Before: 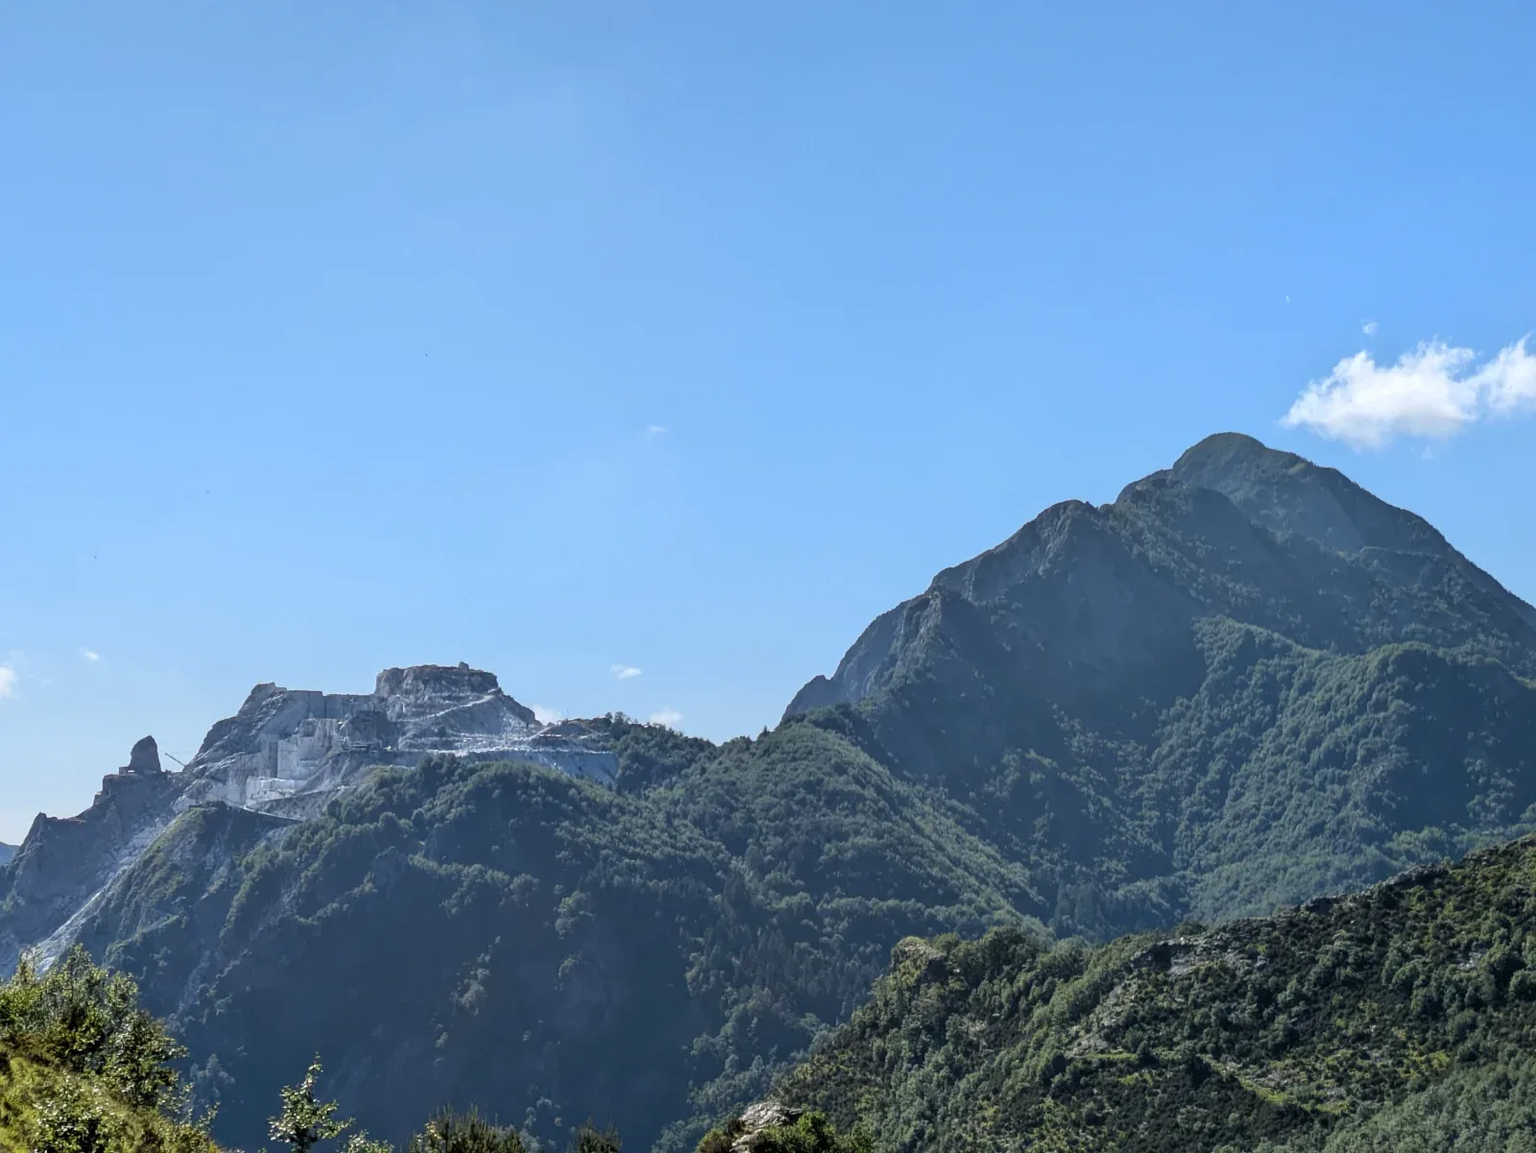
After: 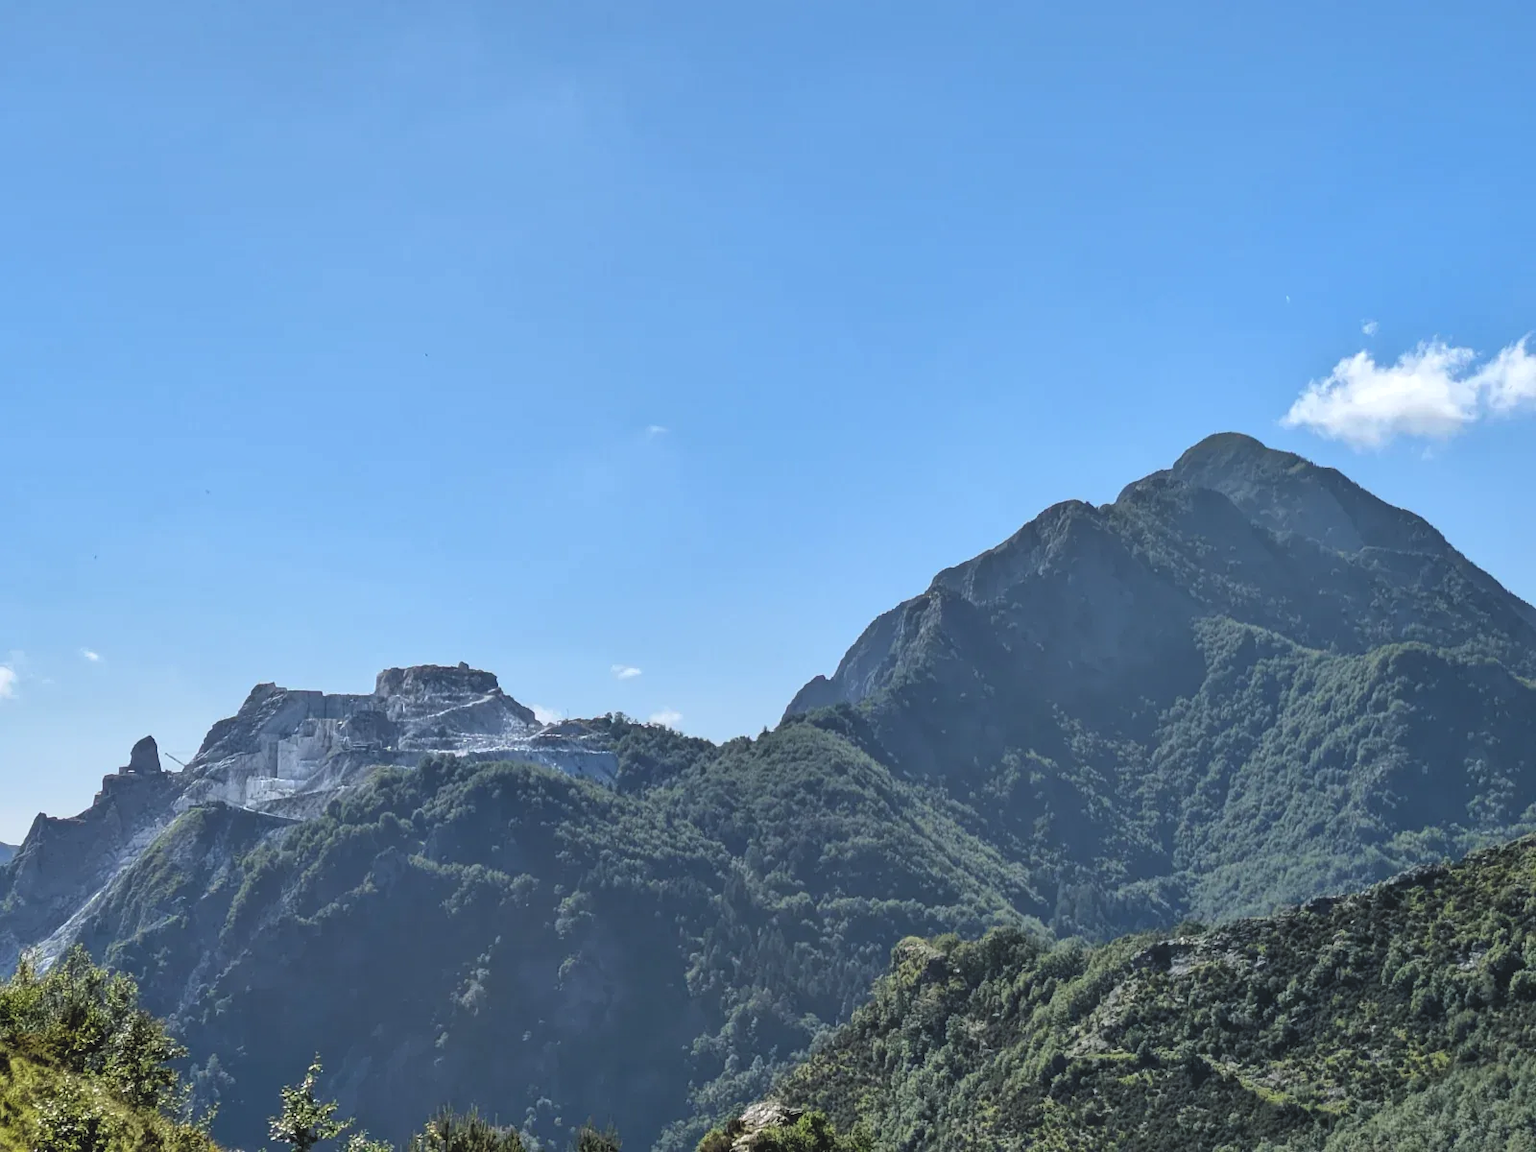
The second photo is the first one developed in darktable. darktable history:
exposure: black level correction -0.008, exposure 0.067 EV, compensate highlight preservation false
shadows and highlights: low approximation 0.01, soften with gaussian
